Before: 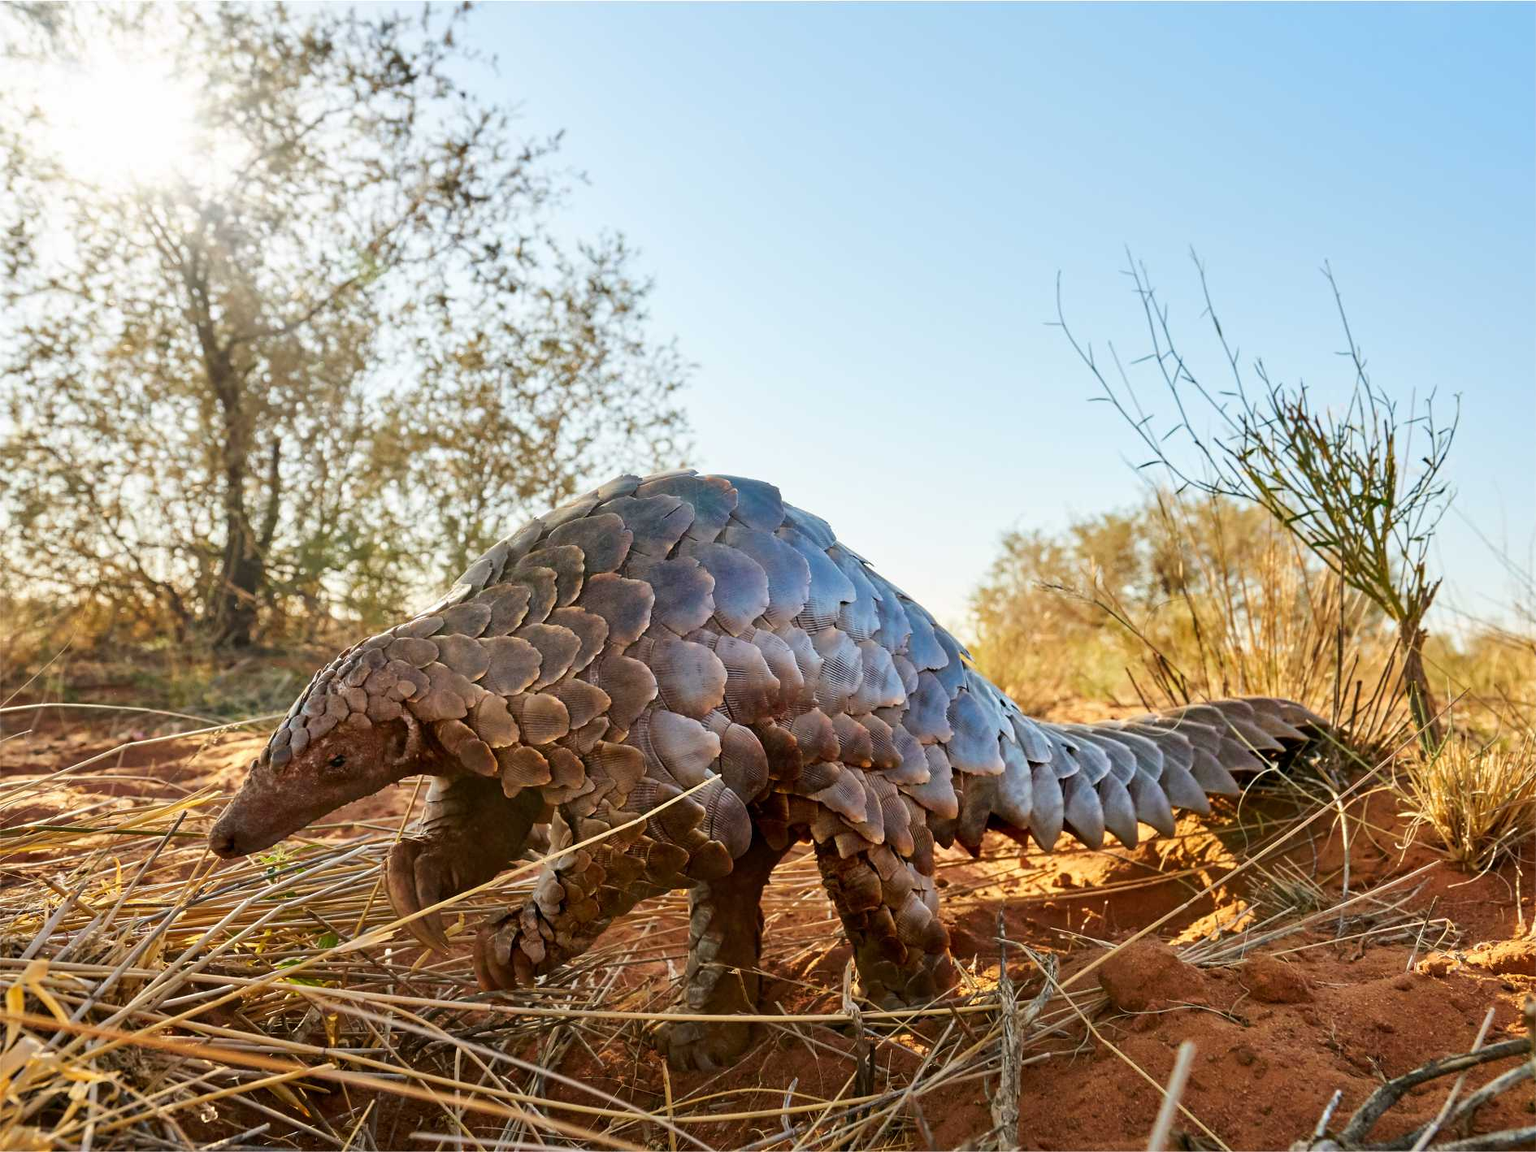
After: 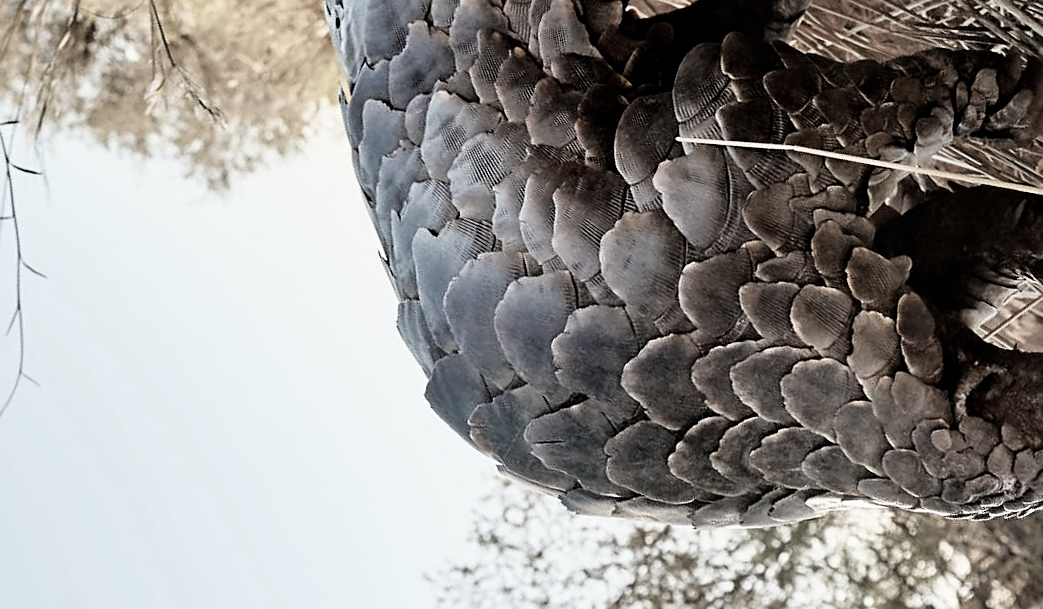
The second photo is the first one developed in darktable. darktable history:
filmic rgb: black relative exposure -4.93 EV, white relative exposure 2.83 EV, hardness 3.72, color science v6 (2022)
sharpen: on, module defaults
contrast brightness saturation: contrast 0.139
tone equalizer: on, module defaults
crop and rotate: angle 146.81°, left 9.098%, top 15.601%, right 4.392%, bottom 17.049%
color correction: highlights b* -0.043, saturation 0.326
